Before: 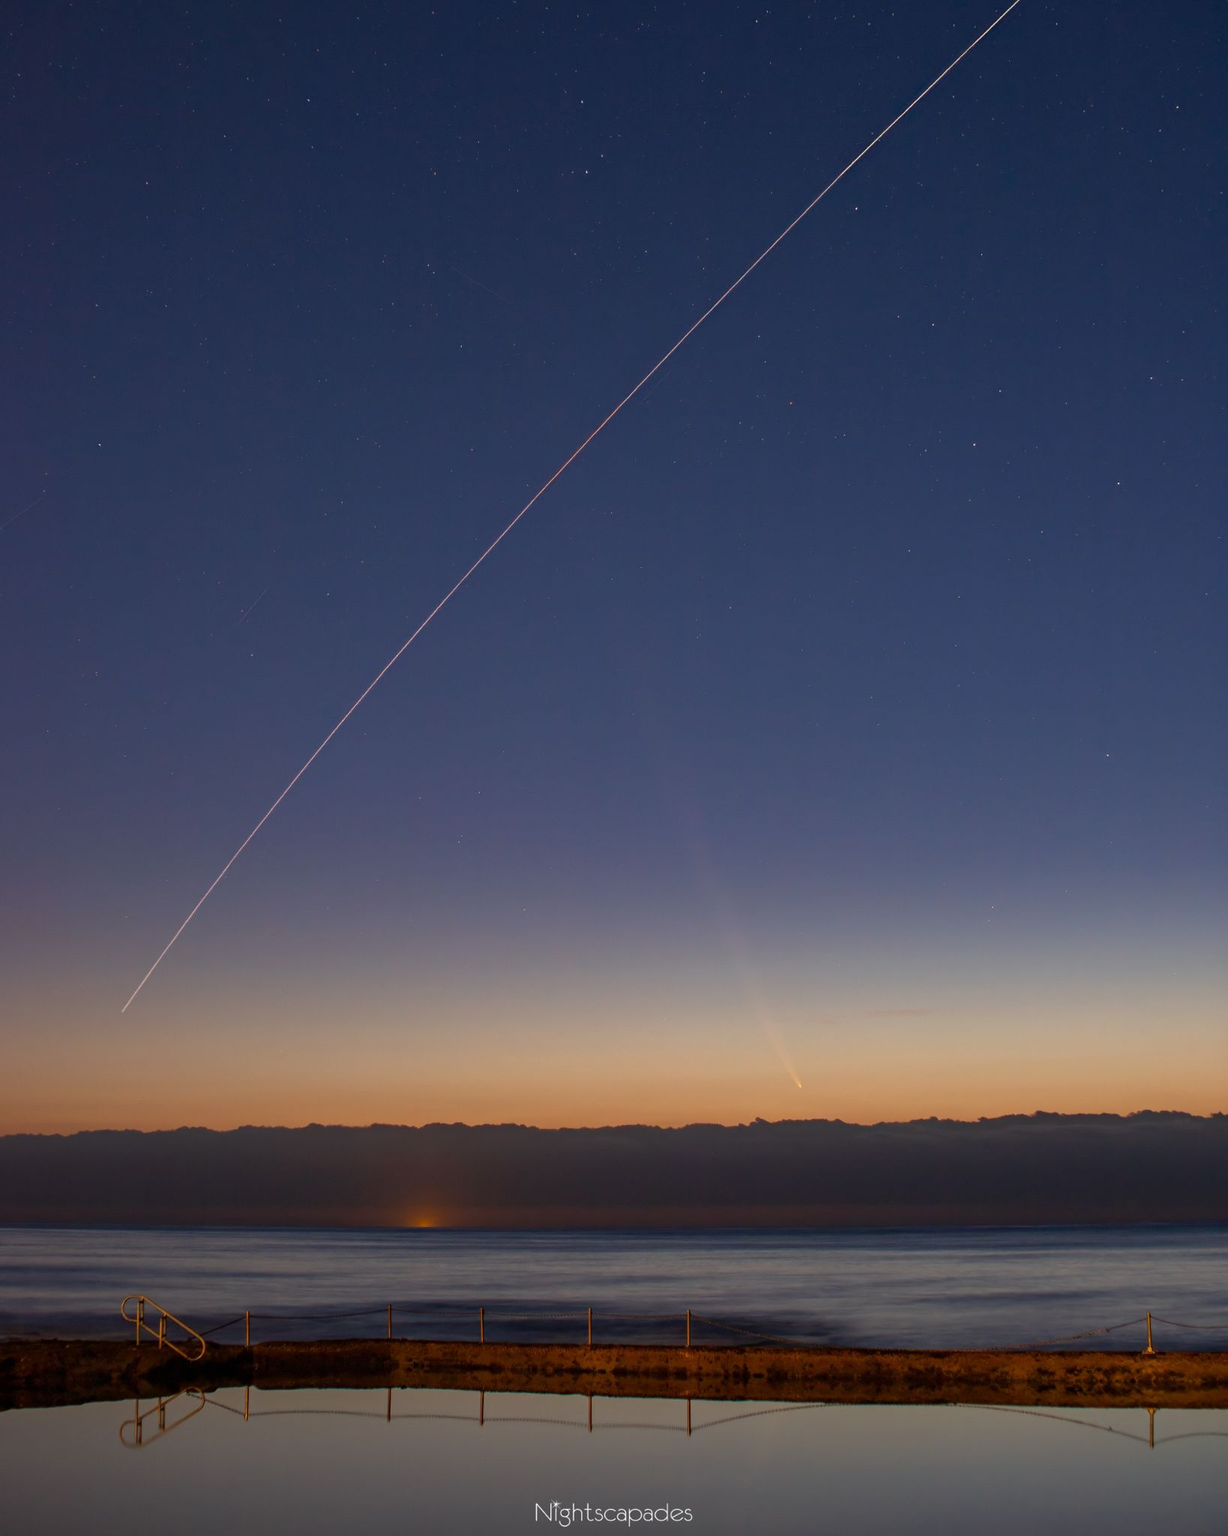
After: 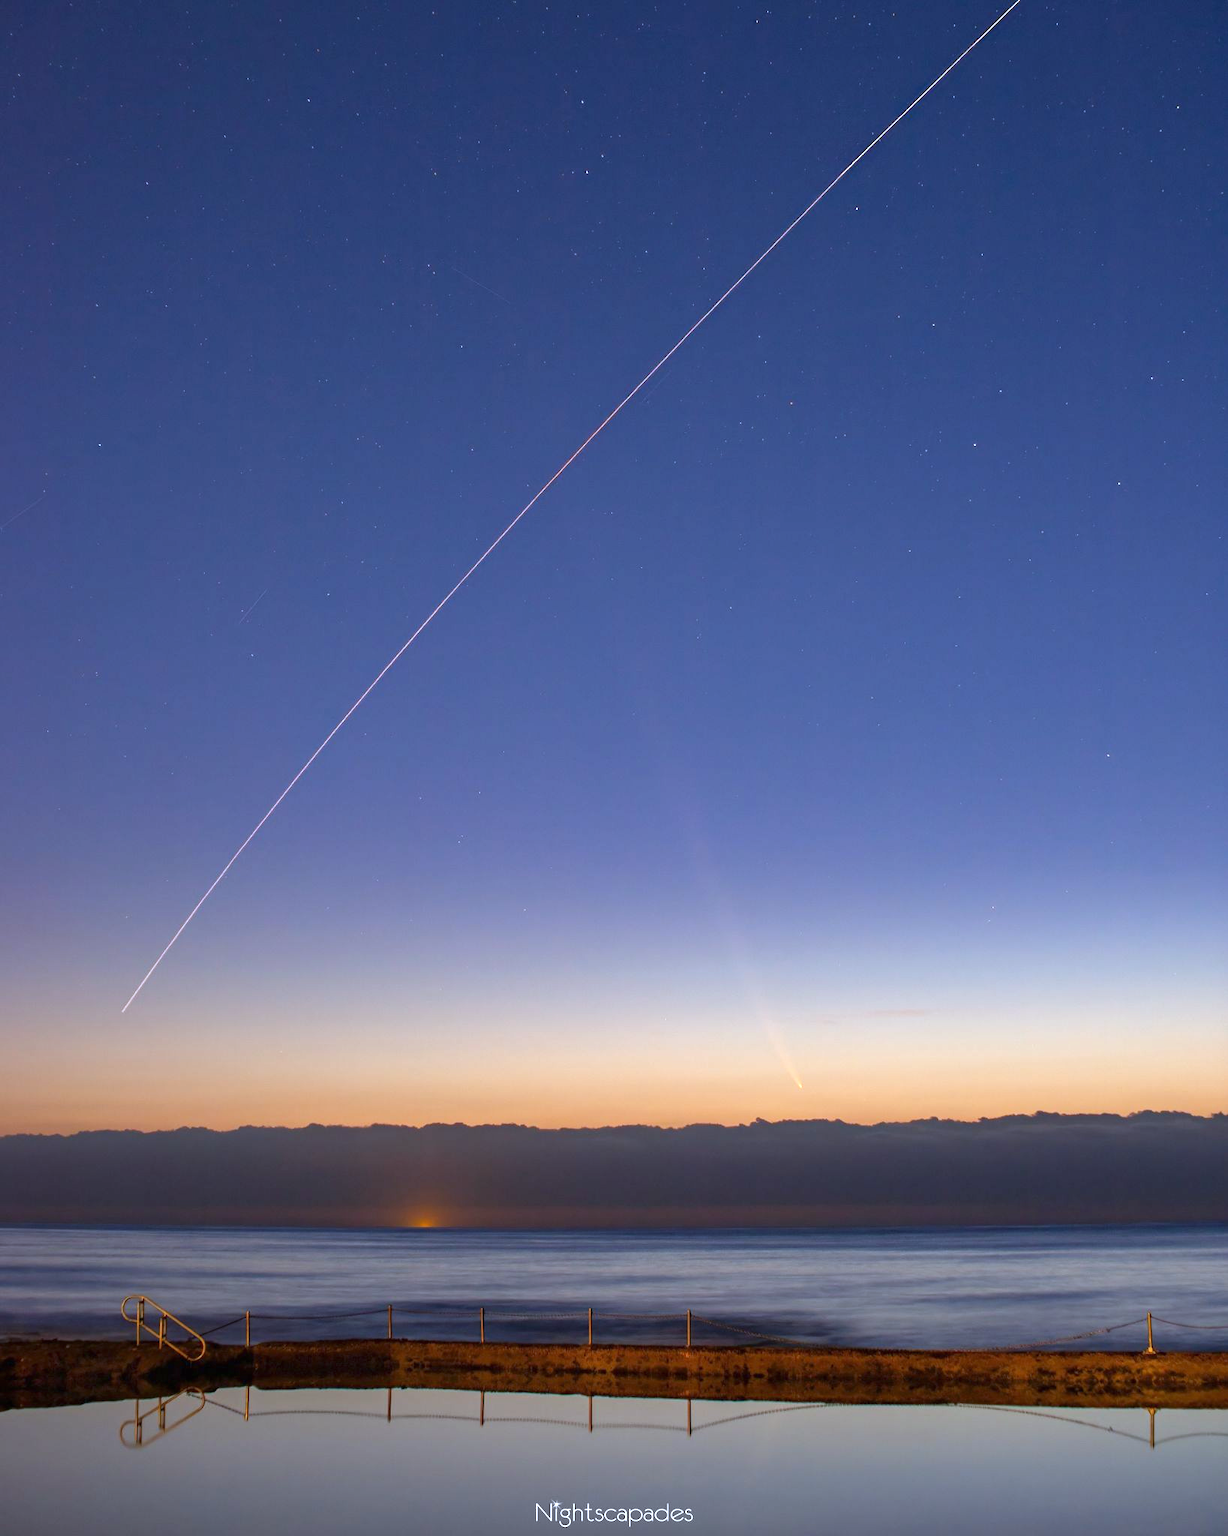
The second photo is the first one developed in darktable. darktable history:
exposure: black level correction 0, exposure 1 EV, compensate exposure bias true, compensate highlight preservation false
white balance: red 0.926, green 1.003, blue 1.133
